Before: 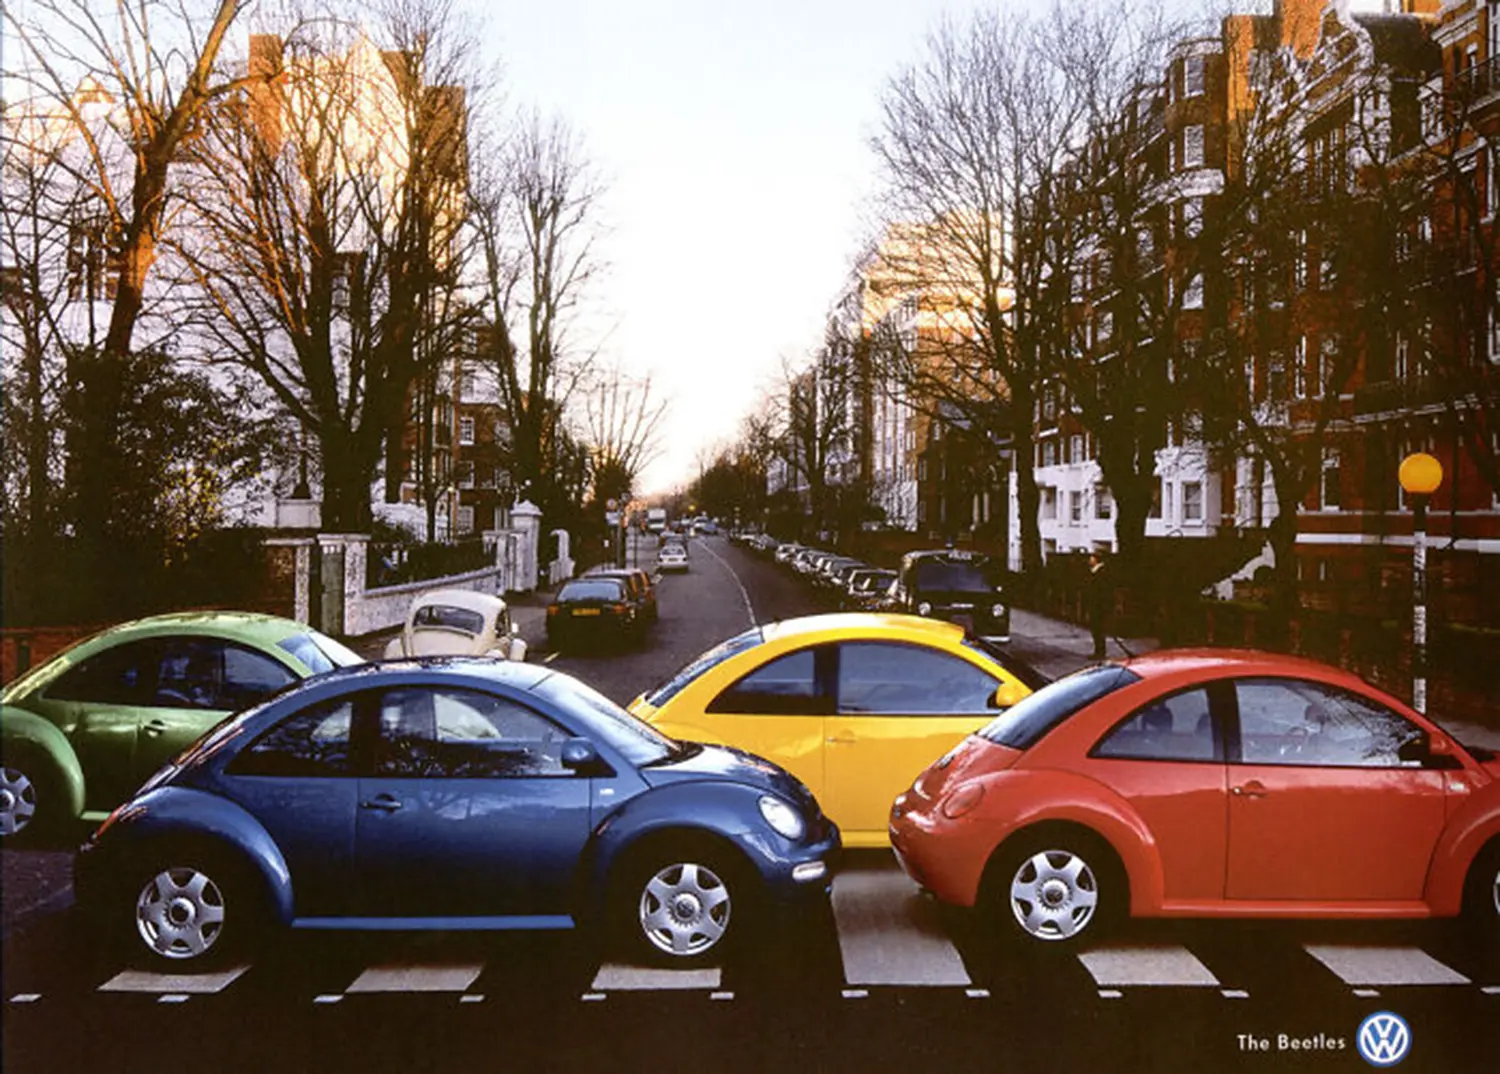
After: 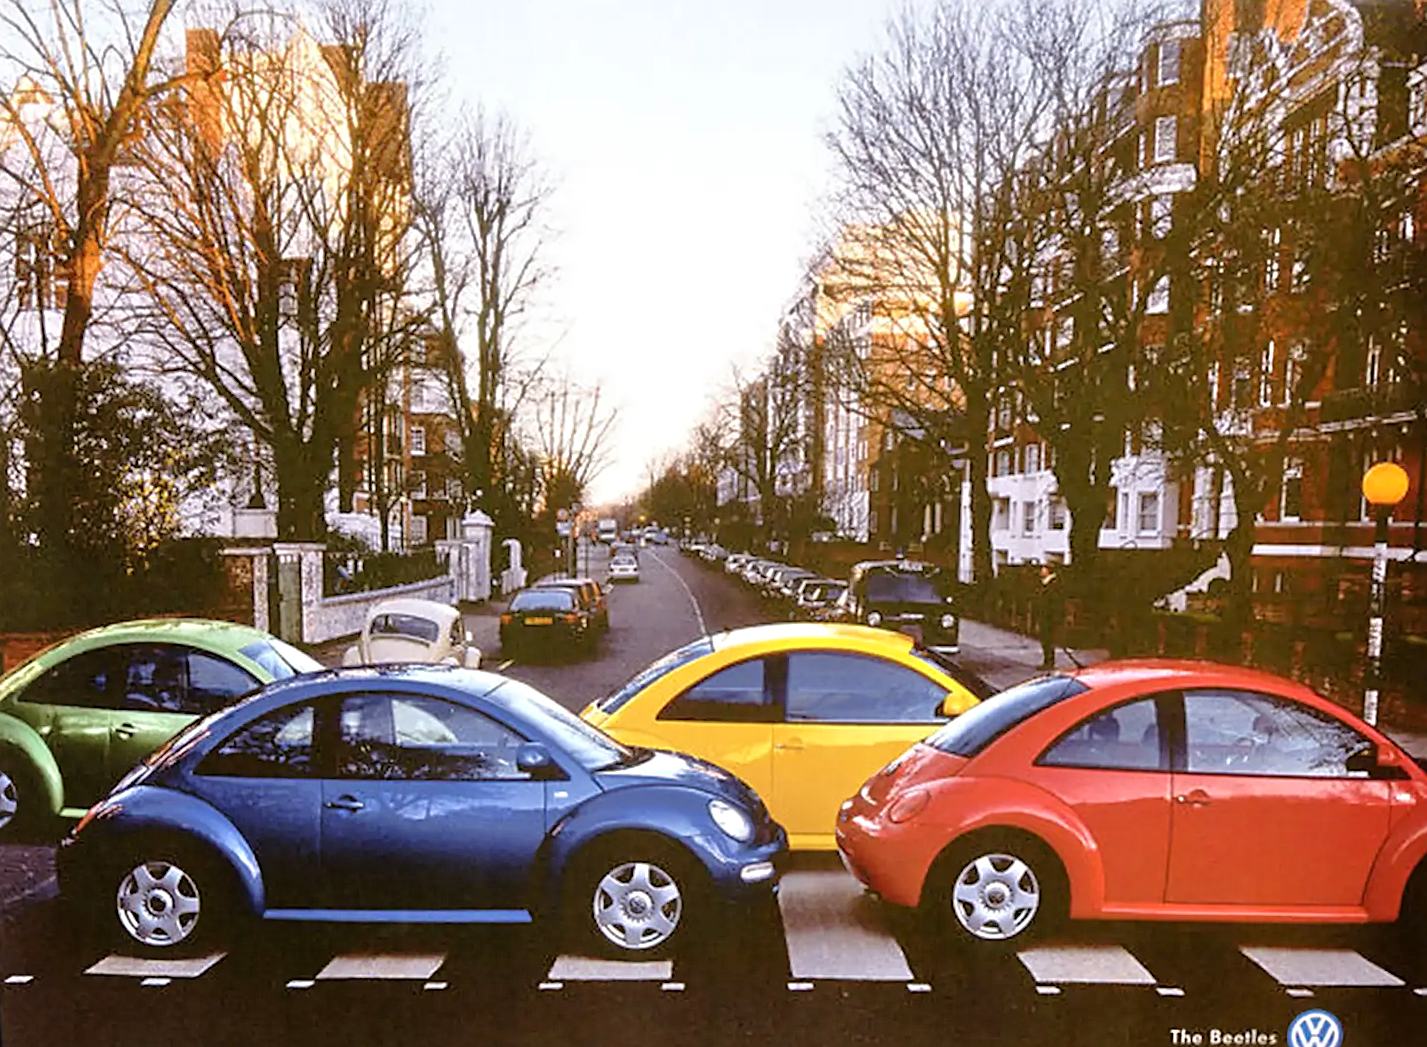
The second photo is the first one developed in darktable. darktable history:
sharpen: on, module defaults
tone equalizer: -7 EV 0.15 EV, -6 EV 0.6 EV, -5 EV 1.15 EV, -4 EV 1.33 EV, -3 EV 1.15 EV, -2 EV 0.6 EV, -1 EV 0.15 EV, mask exposure compensation -0.5 EV
rotate and perspective: rotation 0.074°, lens shift (vertical) 0.096, lens shift (horizontal) -0.041, crop left 0.043, crop right 0.952, crop top 0.024, crop bottom 0.979
